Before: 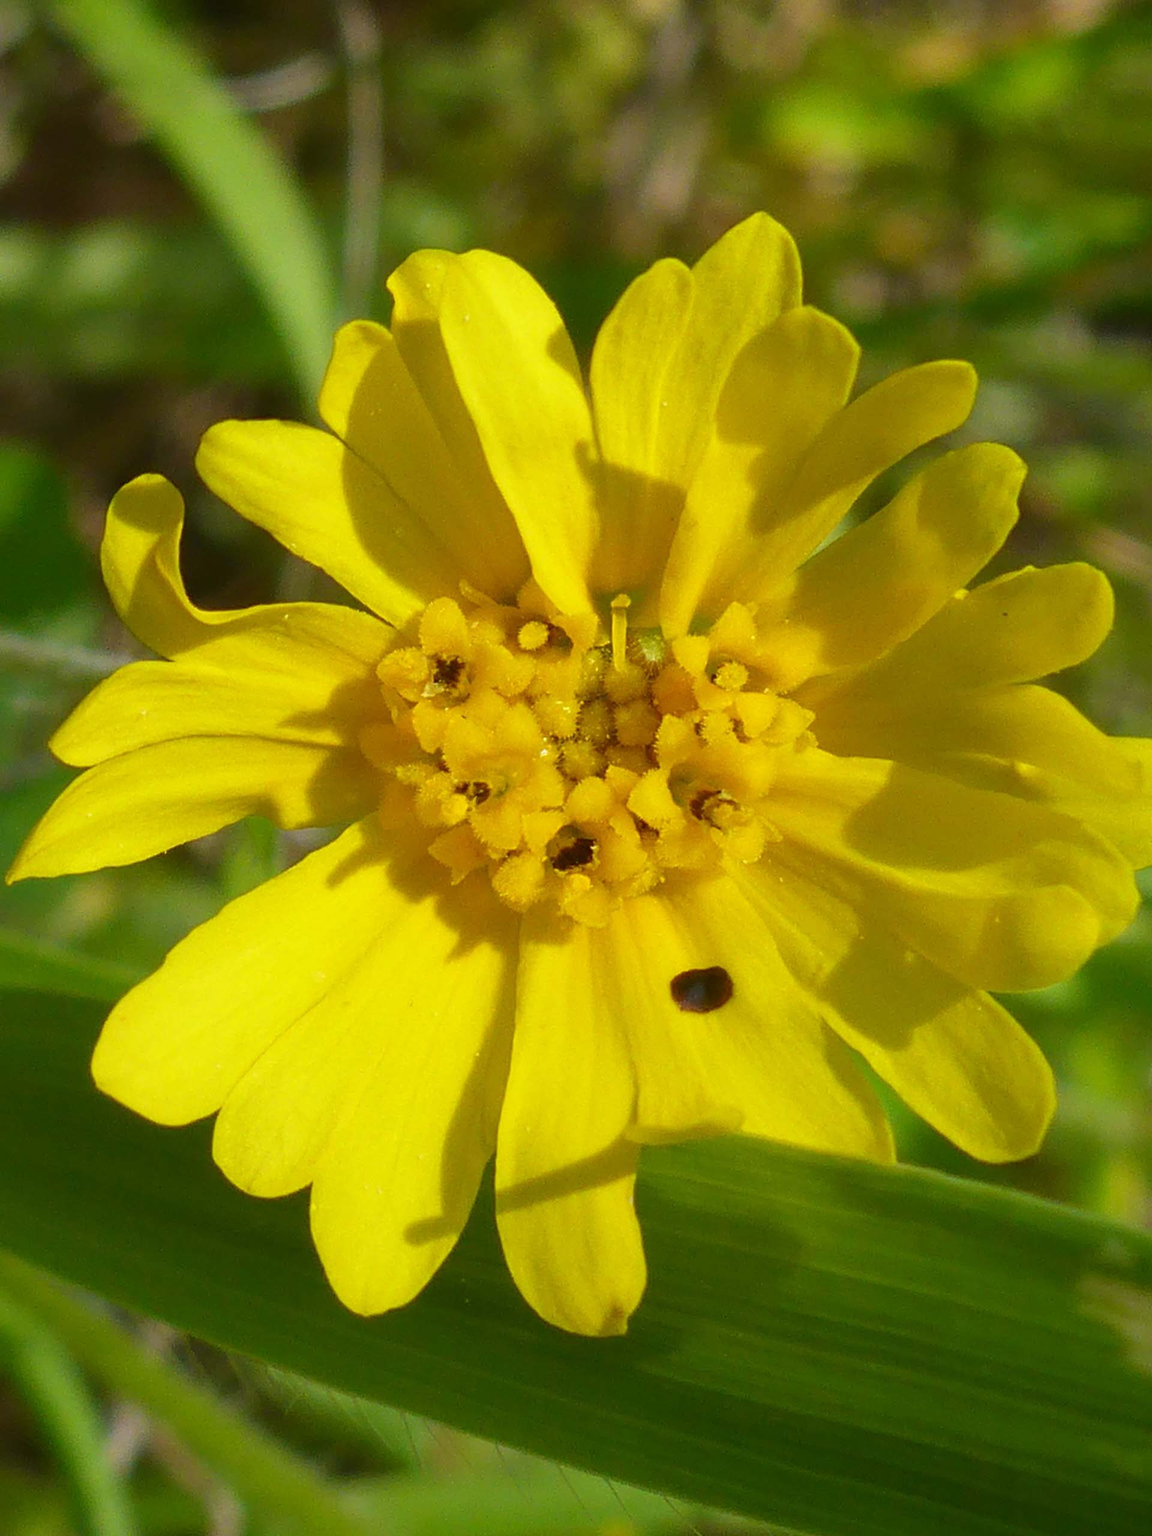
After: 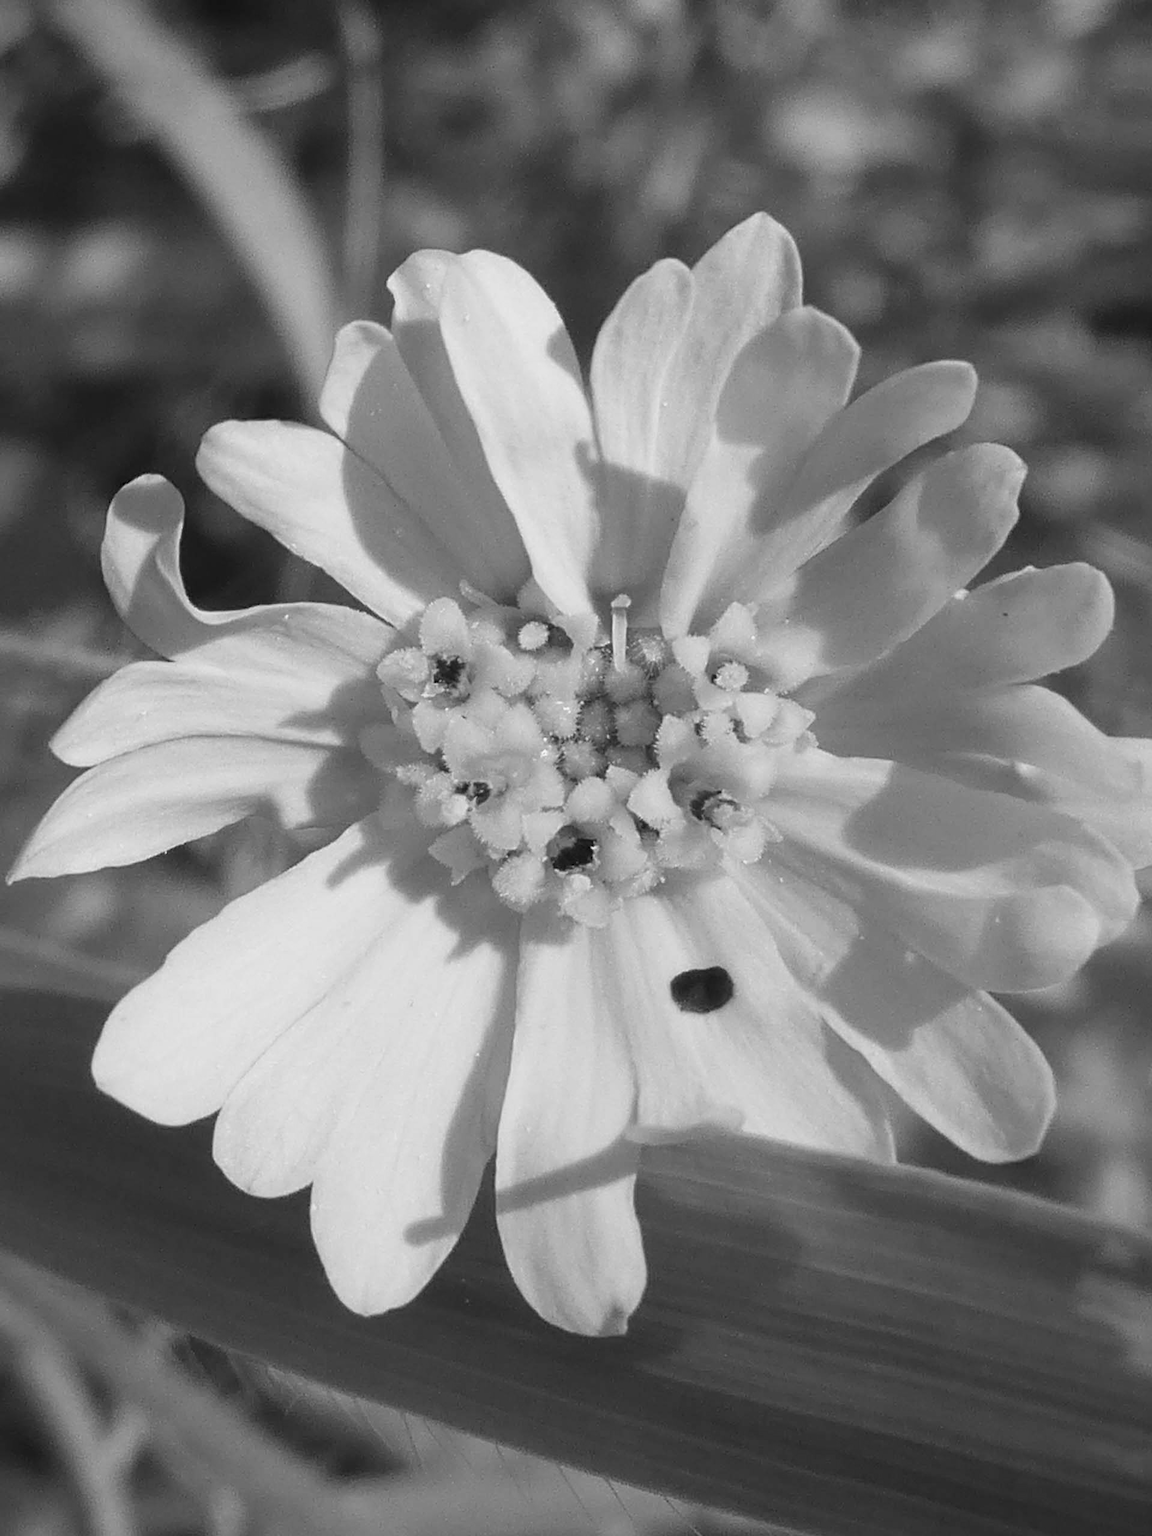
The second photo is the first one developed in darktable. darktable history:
contrast brightness saturation: contrast 0.1, saturation -0.36
color balance rgb: perceptual saturation grading › global saturation 20%, global vibrance 20%
sharpen: amount 0.2
monochrome: on, module defaults
